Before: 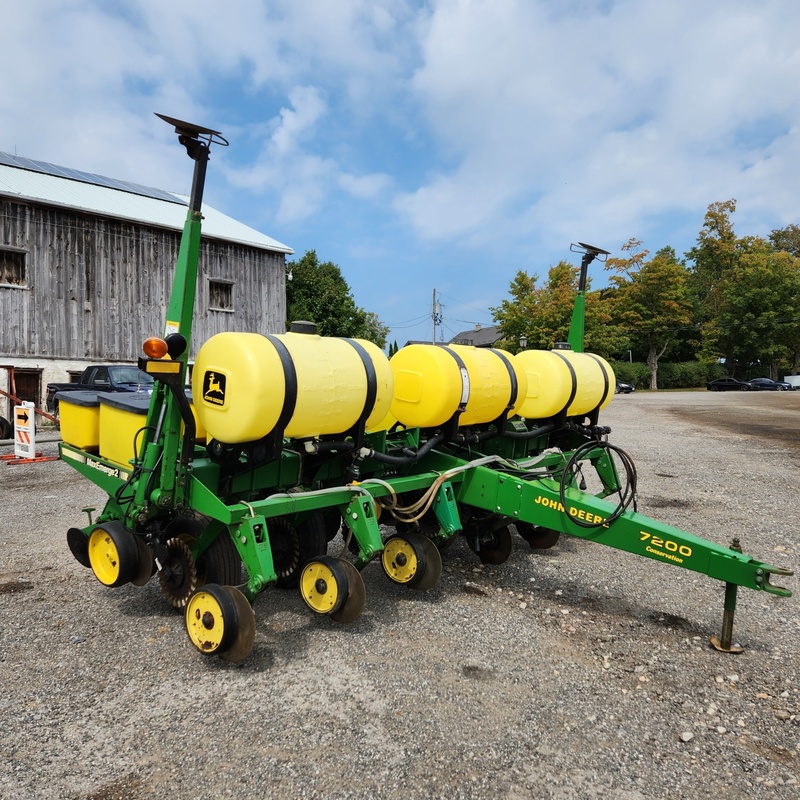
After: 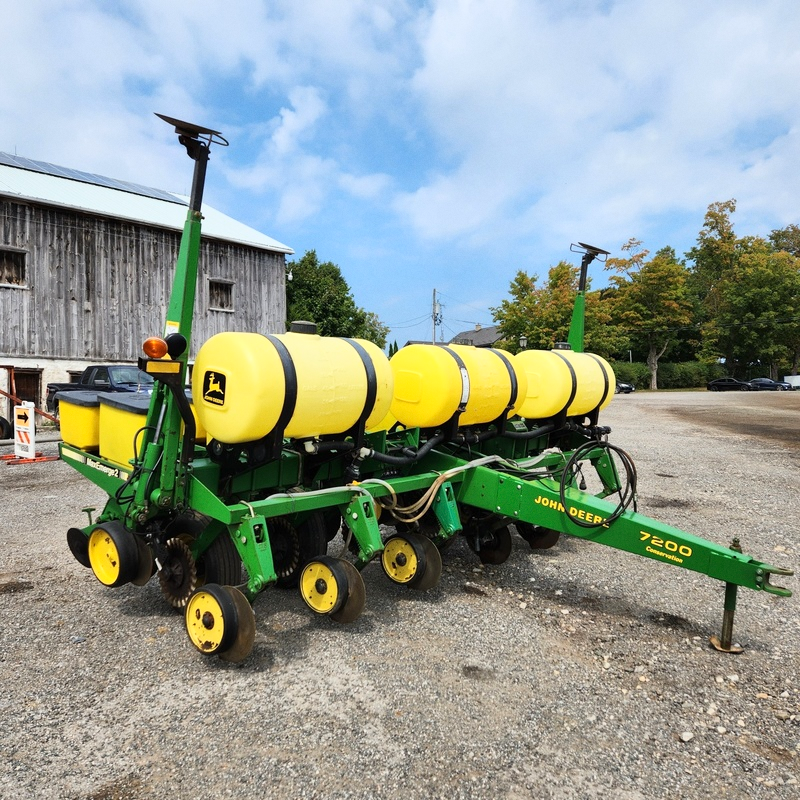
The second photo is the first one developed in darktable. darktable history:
base curve: curves: ch0 [(0, 0) (0.666, 0.806) (1, 1)]
grain: coarseness 0.09 ISO, strength 10%
